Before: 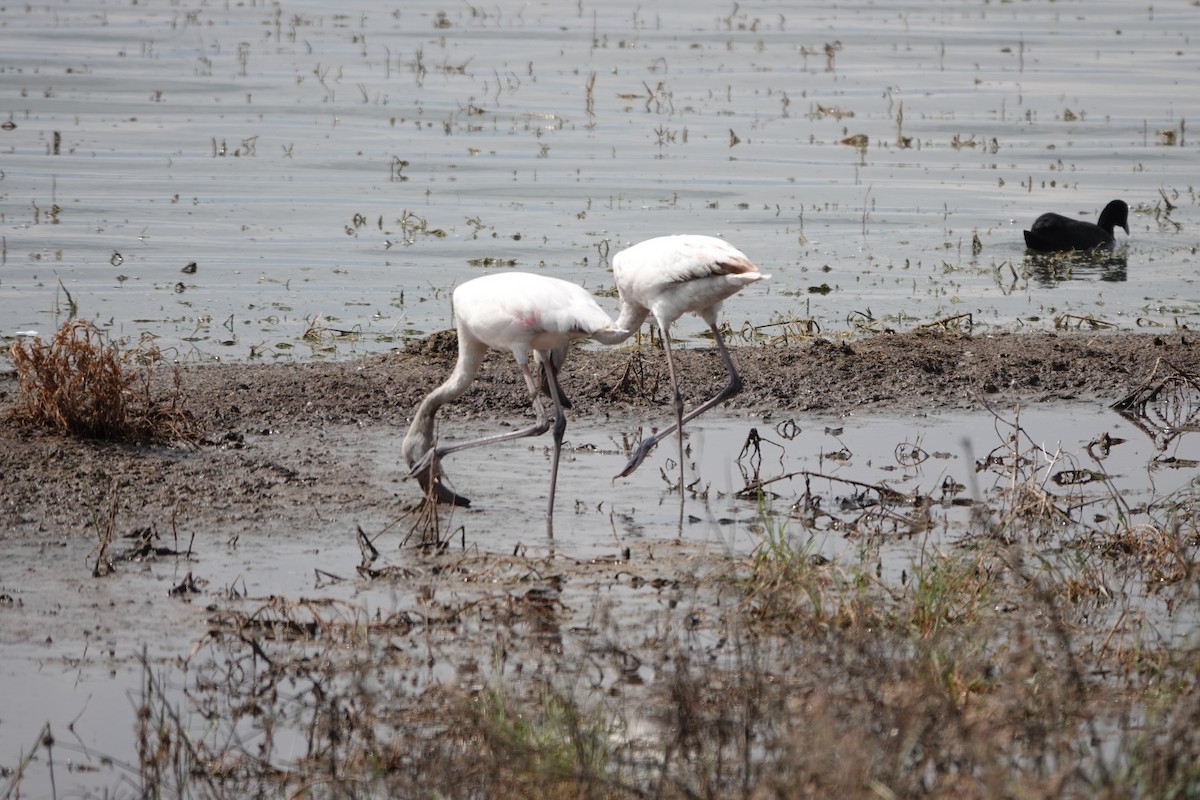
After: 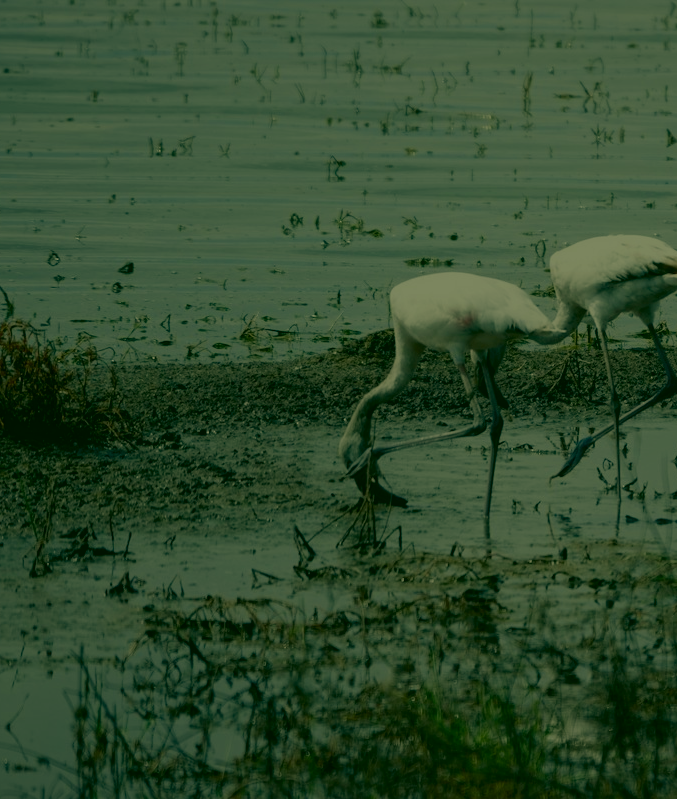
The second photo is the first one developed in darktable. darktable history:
contrast brightness saturation: brightness -0.533
filmic rgb: black relative exposure -7.96 EV, white relative exposure 8.05 EV, threshold 2.95 EV, hardness 2.5, latitude 9.19%, contrast 0.712, highlights saturation mix 9.91%, shadows ↔ highlights balance 2.16%, enable highlight reconstruction true
color correction: highlights a* 5.7, highlights b* 33.24, shadows a* -26.36, shadows b* 3.92
crop: left 5.315%, right 38.194%
tone equalizer: on, module defaults
